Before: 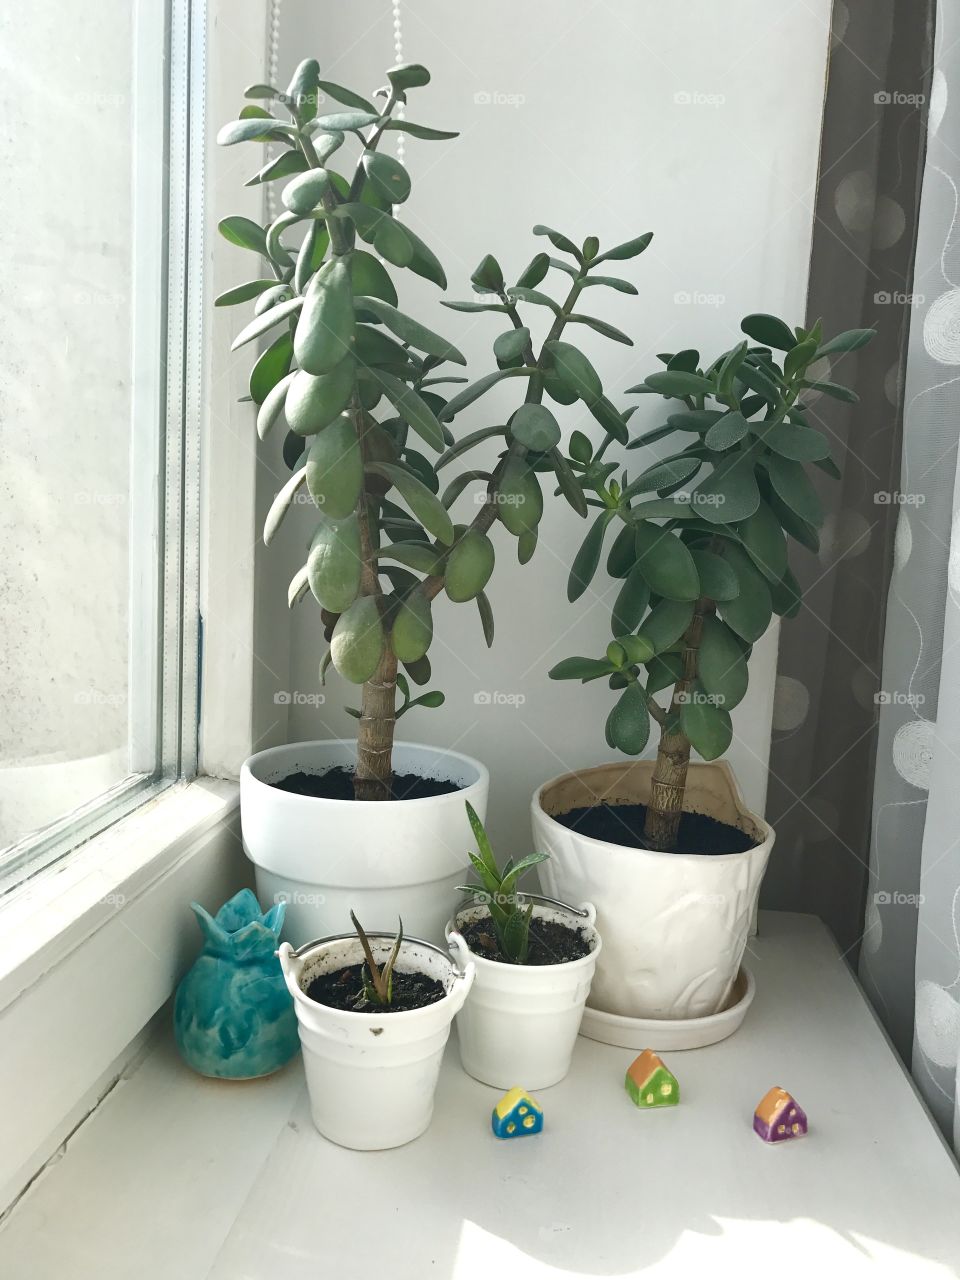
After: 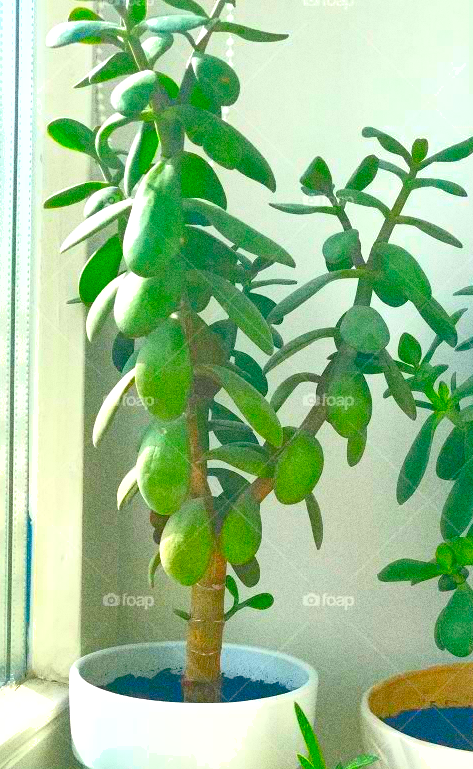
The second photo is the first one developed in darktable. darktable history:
color correction: saturation 2.15
contrast brightness saturation: contrast 0.2, brightness 0.16, saturation 0.22
grain: coarseness 0.09 ISO, strength 40%
local contrast: mode bilateral grid, contrast 20, coarseness 50, detail 132%, midtone range 0.2
crop: left 17.835%, top 7.675%, right 32.881%, bottom 32.213%
levels: levels [0, 0.397, 0.955]
shadows and highlights: shadows 60, highlights -60
